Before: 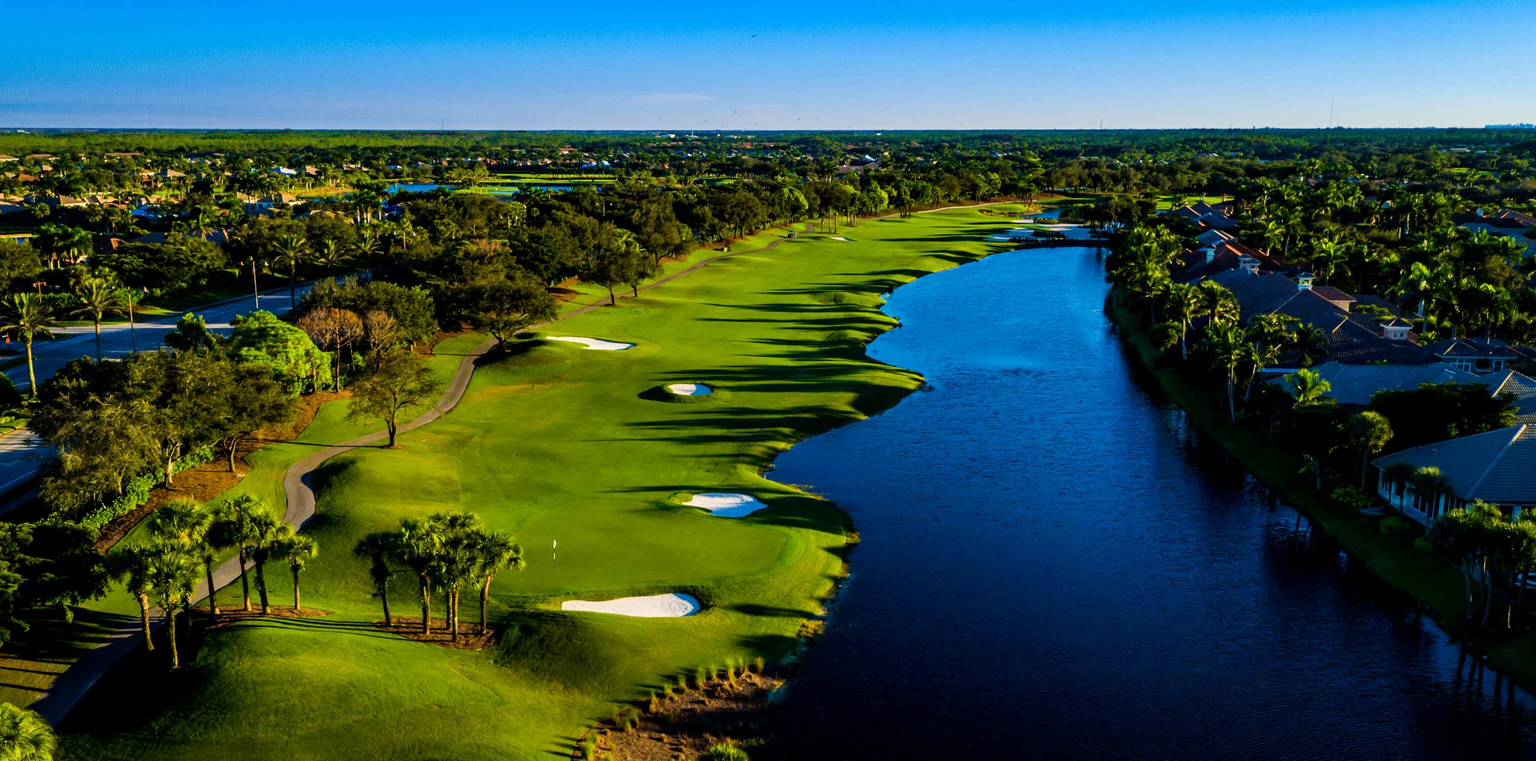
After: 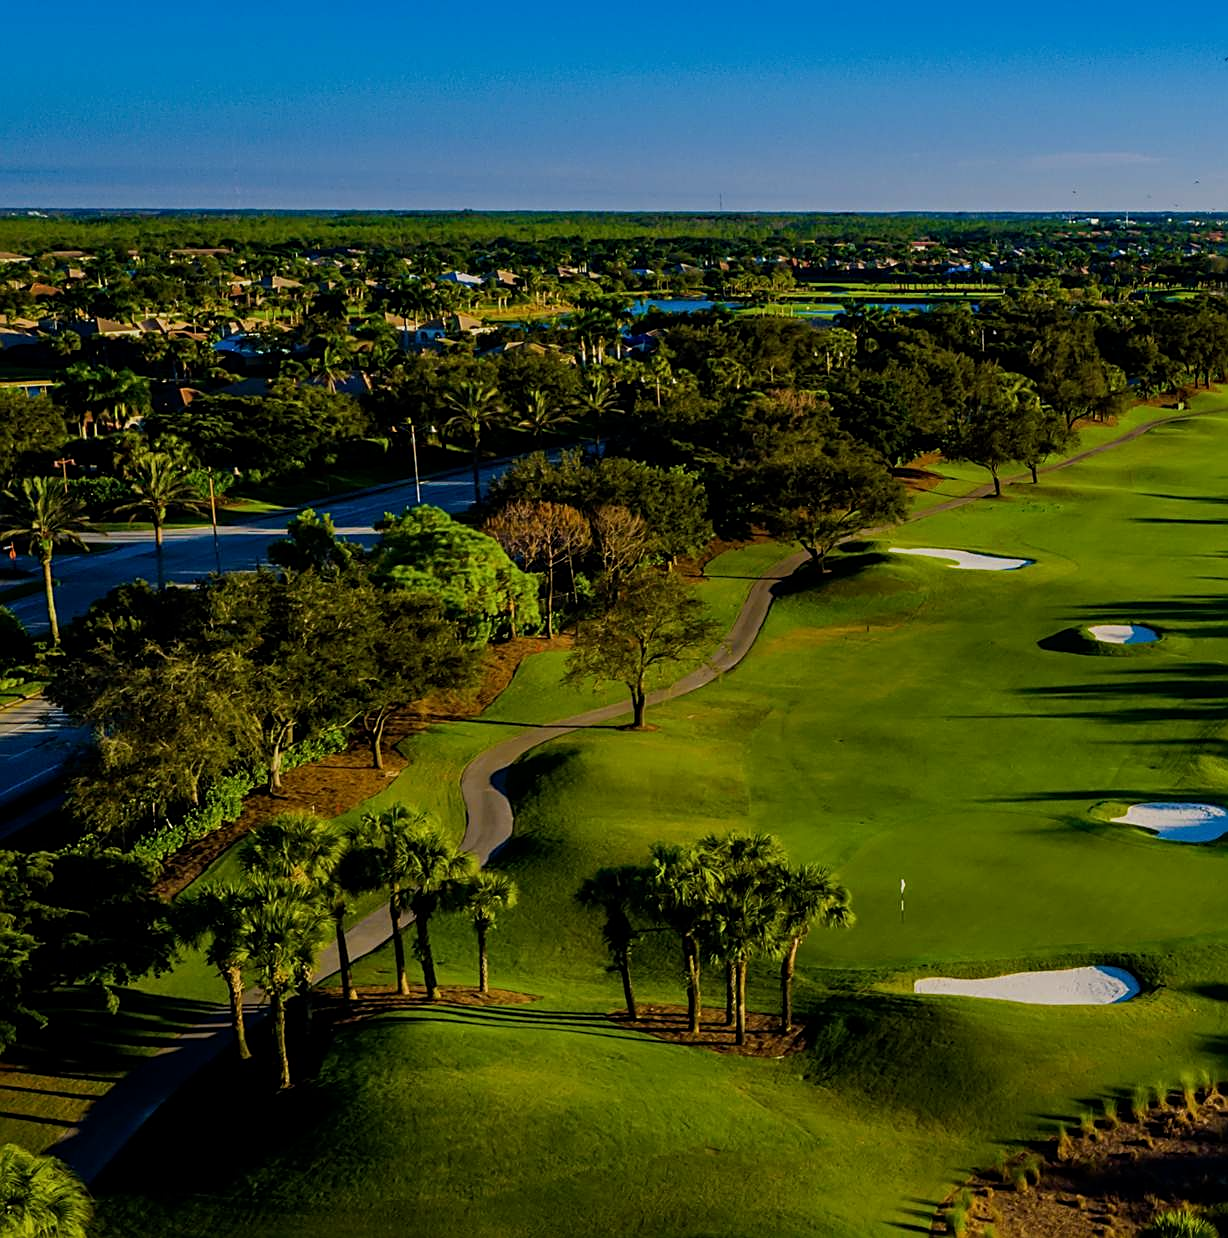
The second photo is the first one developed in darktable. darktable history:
crop and rotate: left 0%, top 0%, right 50.845%
sharpen: on, module defaults
exposure: black level correction 0, exposure -0.766 EV, compensate highlight preservation false
